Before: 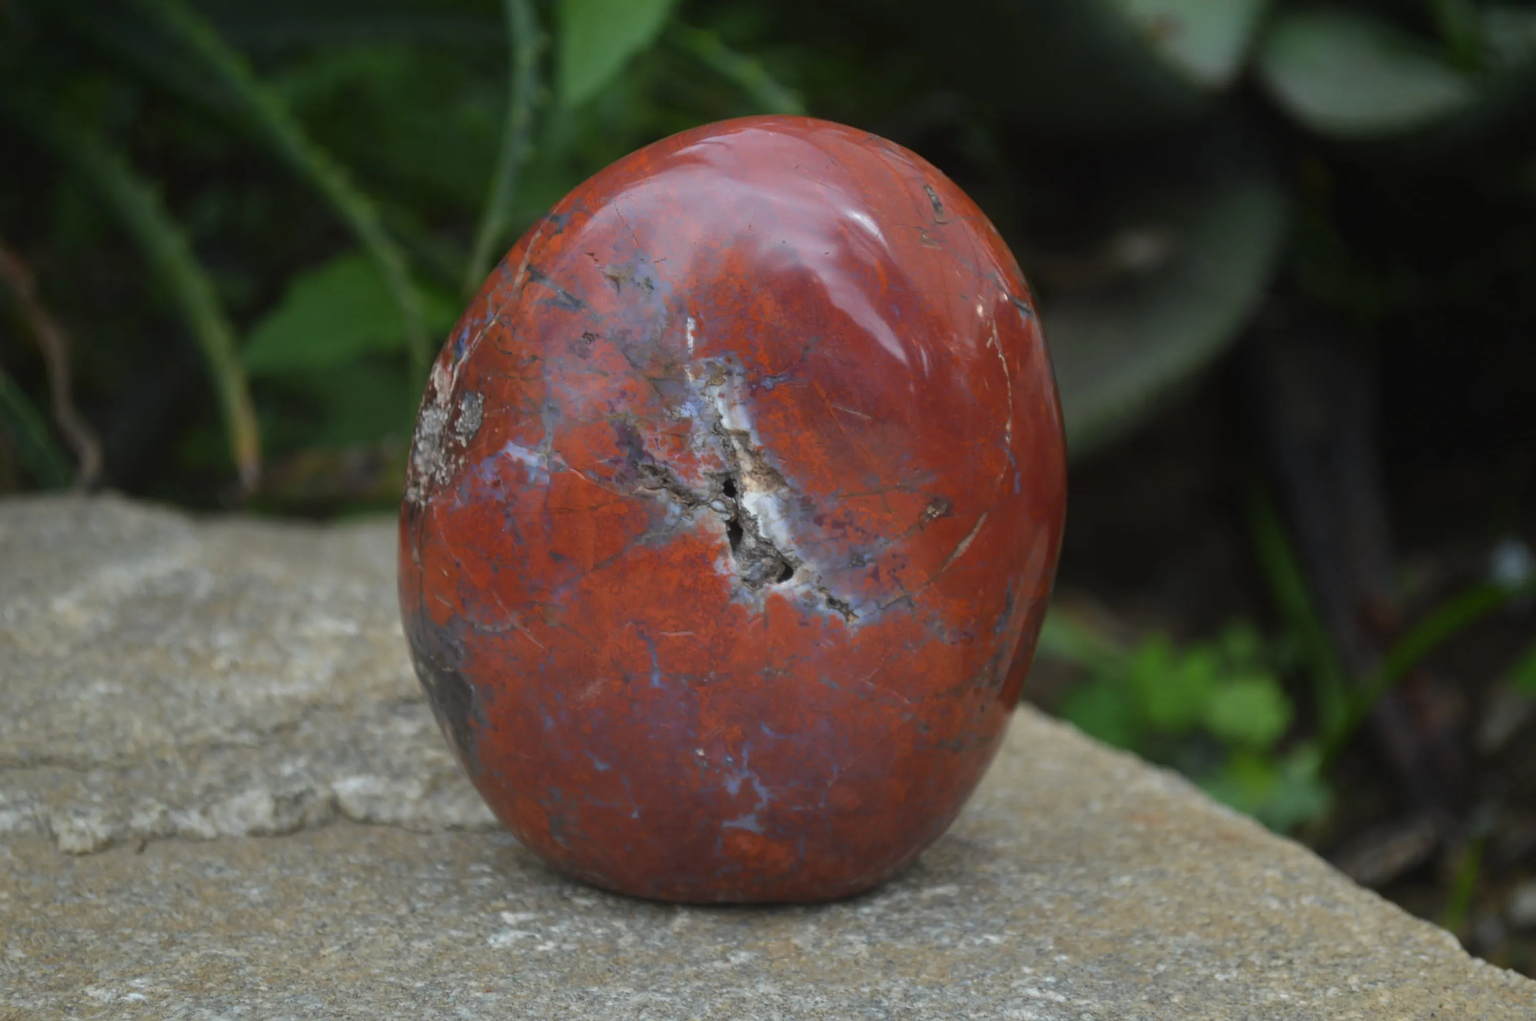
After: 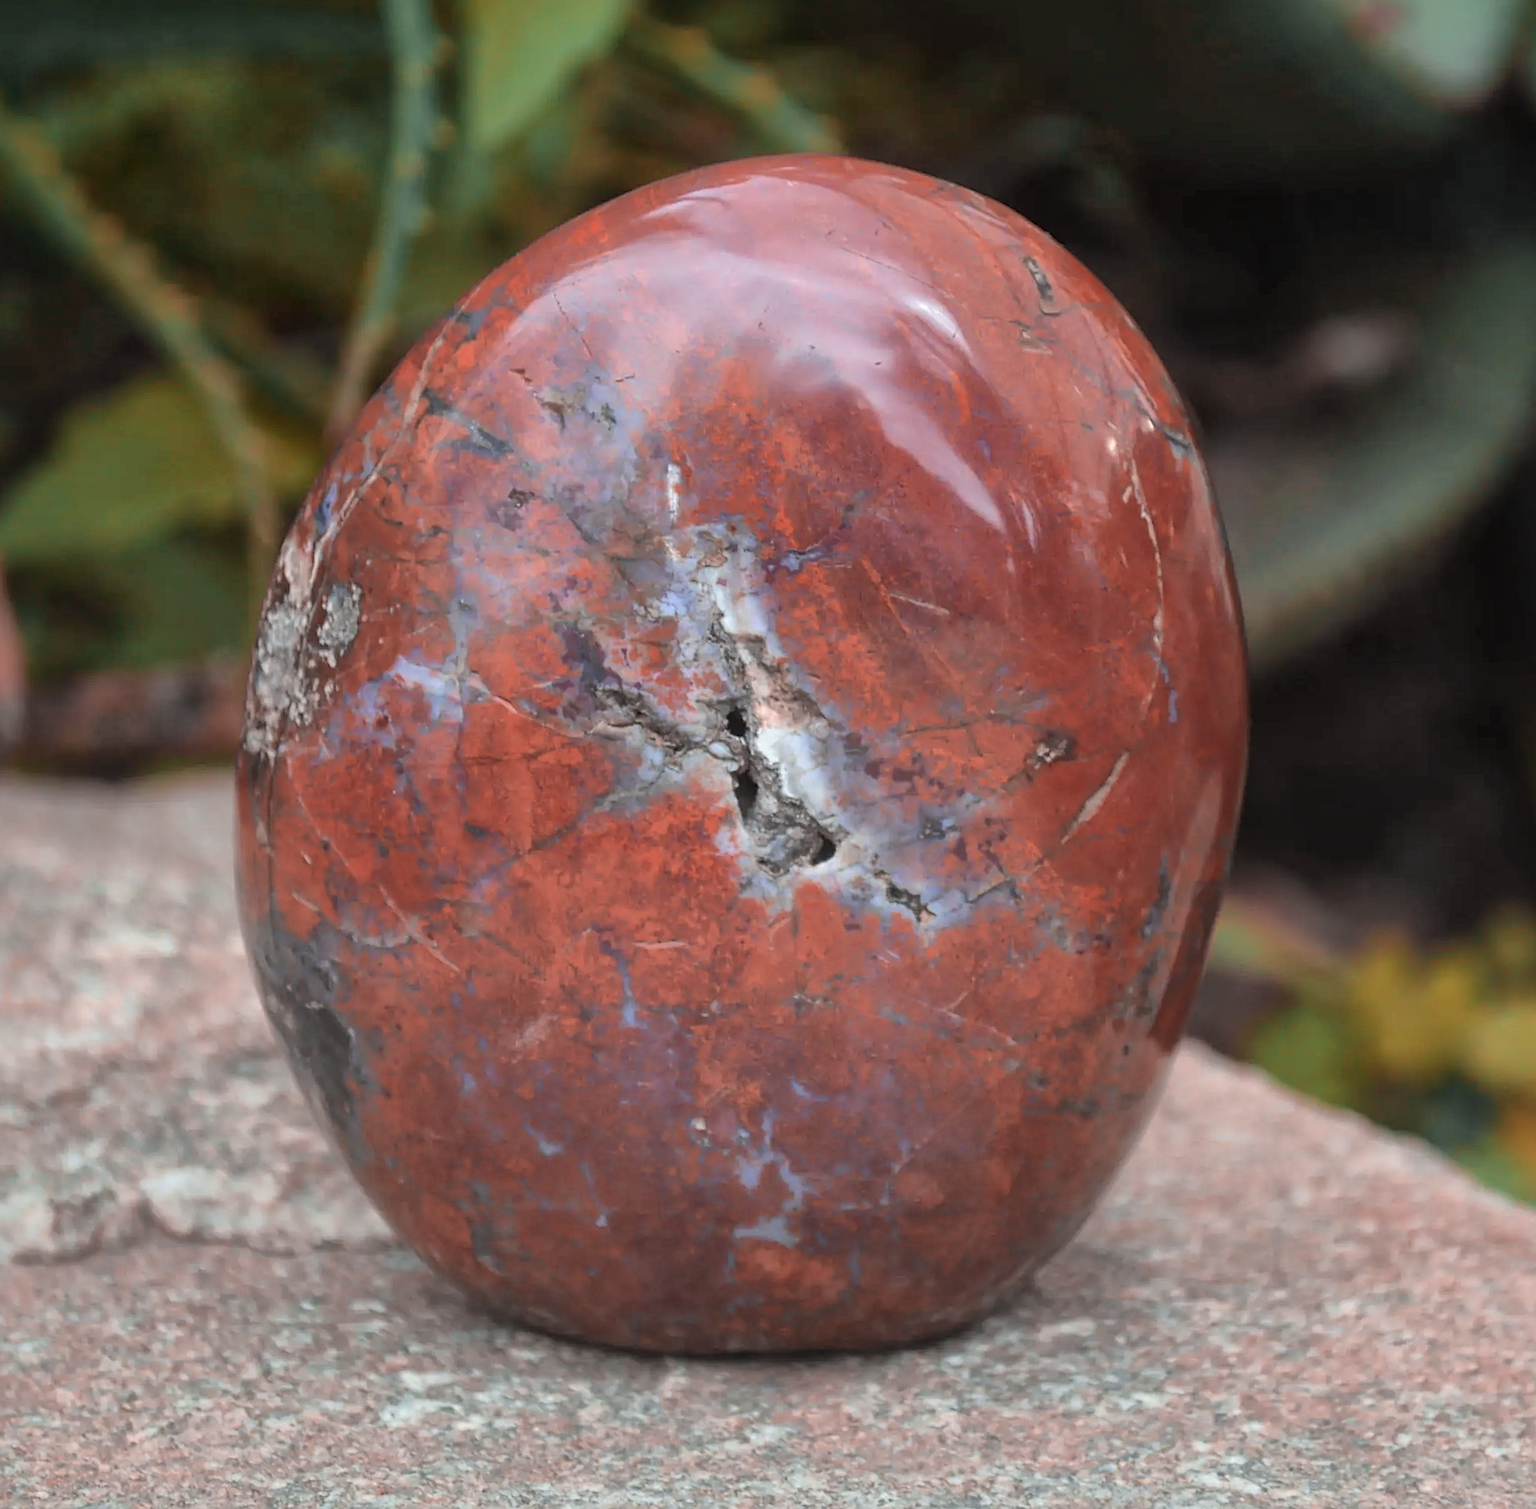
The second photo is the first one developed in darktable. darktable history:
crop and rotate: left 15.546%, right 17.787%
sharpen: on, module defaults
global tonemap: drago (1, 100), detail 1
color zones: curves: ch2 [(0, 0.5) (0.084, 0.497) (0.323, 0.335) (0.4, 0.497) (1, 0.5)], process mode strong
rotate and perspective: rotation -1°, crop left 0.011, crop right 0.989, crop top 0.025, crop bottom 0.975
